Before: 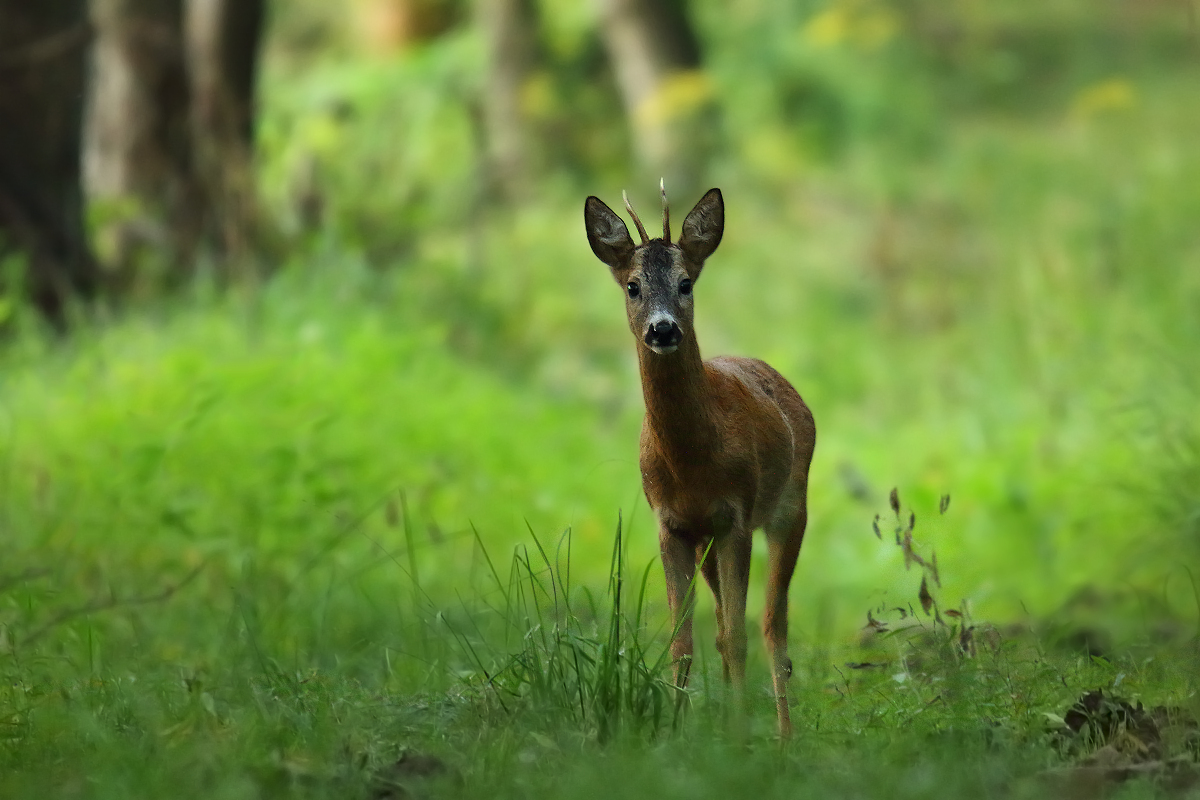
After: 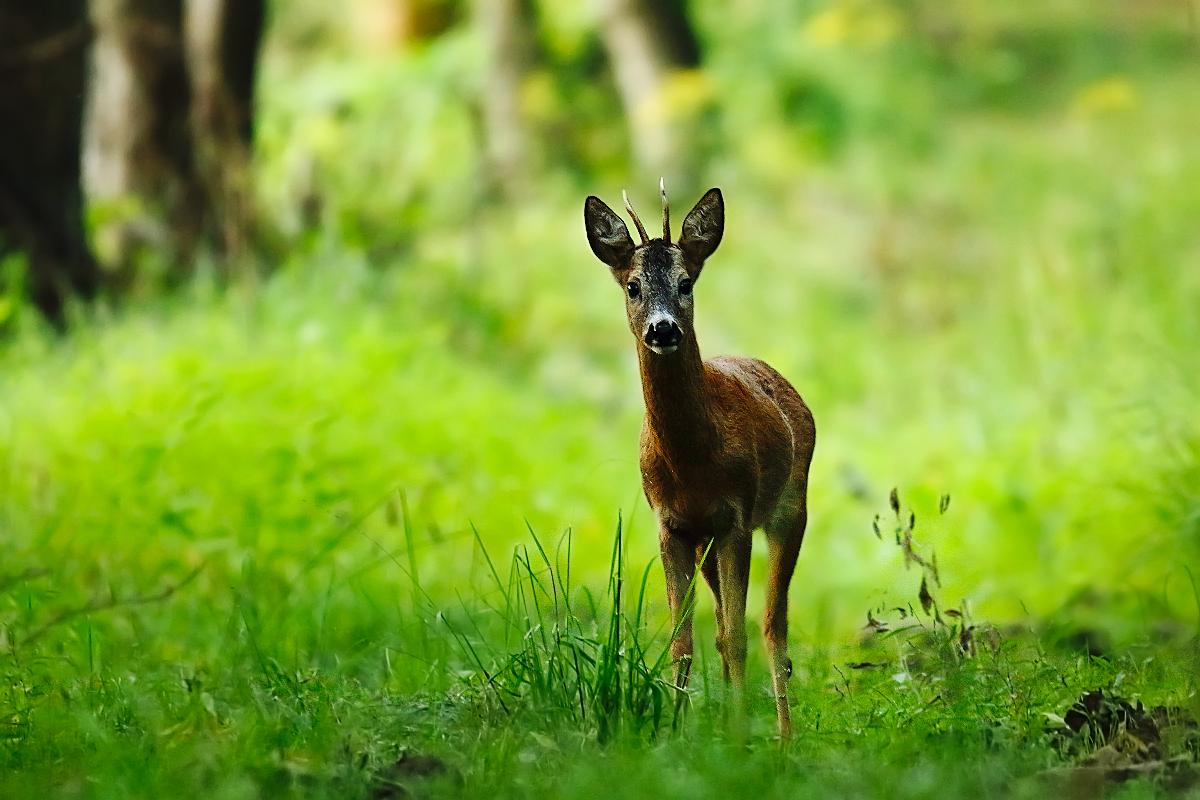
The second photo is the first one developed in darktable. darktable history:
sharpen: on, module defaults
base curve: curves: ch0 [(0, 0) (0.036, 0.025) (0.121, 0.166) (0.206, 0.329) (0.605, 0.79) (1, 1)], preserve colors none
